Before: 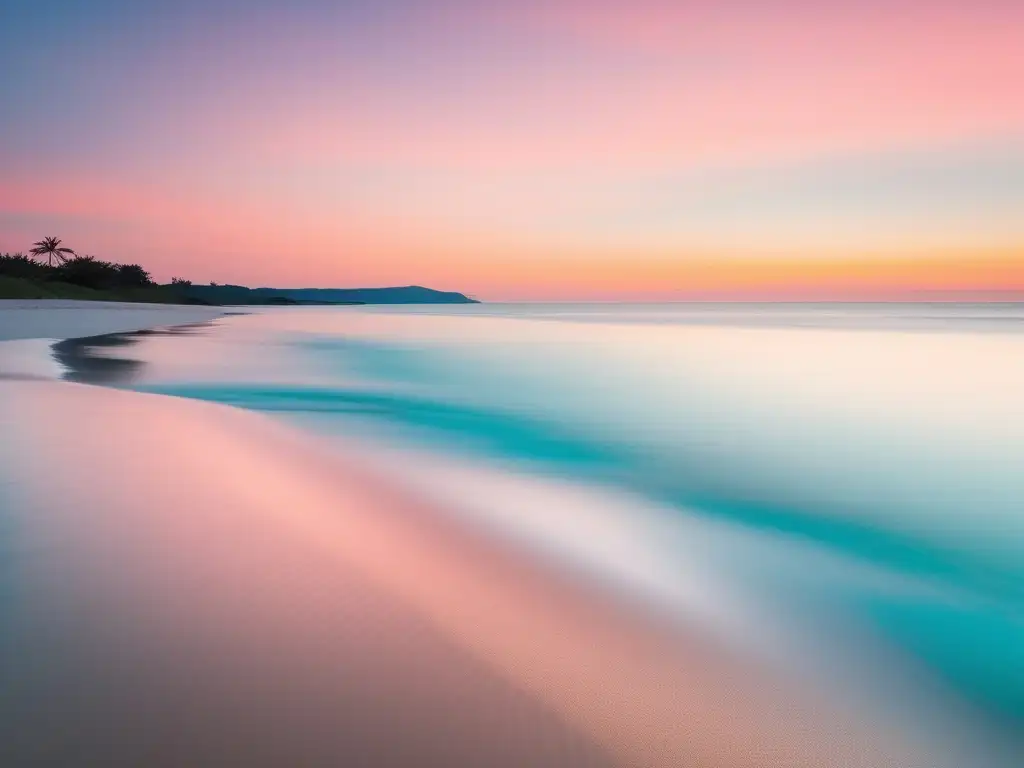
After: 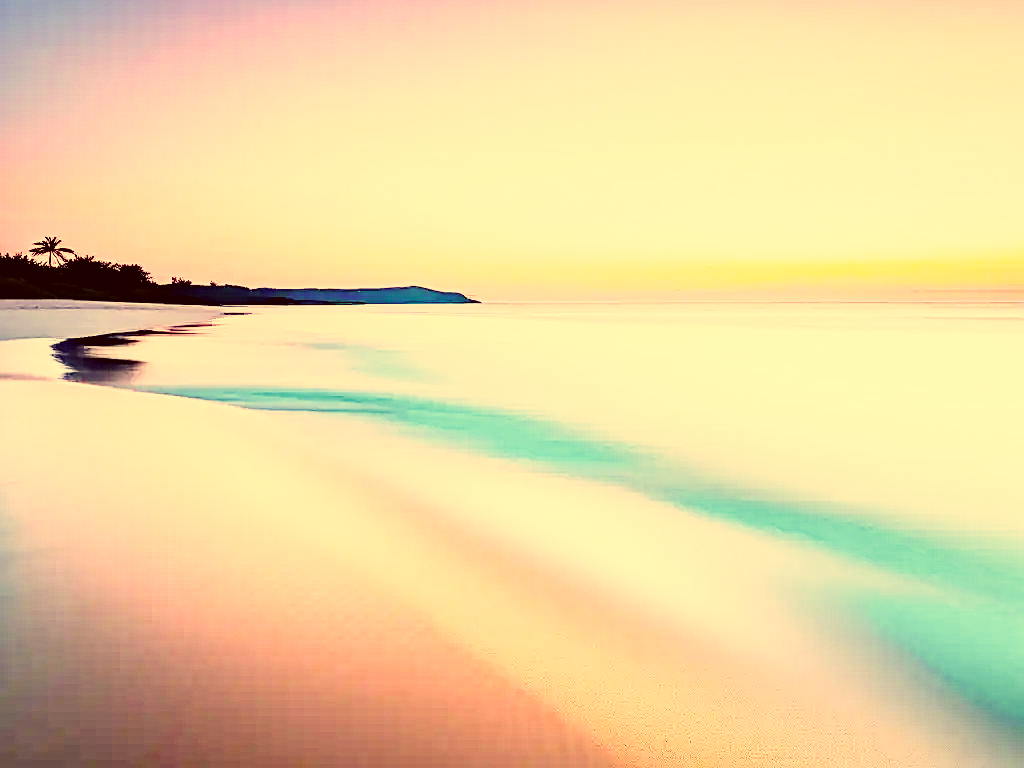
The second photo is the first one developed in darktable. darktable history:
tone equalizer: -8 EV -0.417 EV, -7 EV -0.389 EV, -6 EV -0.333 EV, -5 EV -0.222 EV, -3 EV 0.222 EV, -2 EV 0.333 EV, -1 EV 0.389 EV, +0 EV 0.417 EV, edges refinement/feathering 500, mask exposure compensation -1.57 EV, preserve details no
color correction: highlights a* 10.12, highlights b* 39.04, shadows a* 14.62, shadows b* 3.37
sharpen: on, module defaults
contrast equalizer: y [[0.51, 0.537, 0.559, 0.574, 0.599, 0.618], [0.5 ×6], [0.5 ×6], [0 ×6], [0 ×6]]
haze removal: compatibility mode true, adaptive false
base curve: curves: ch0 [(0, 0) (0.028, 0.03) (0.105, 0.232) (0.387, 0.748) (0.754, 0.968) (1, 1)], fusion 1, exposure shift 0.576, preserve colors none
